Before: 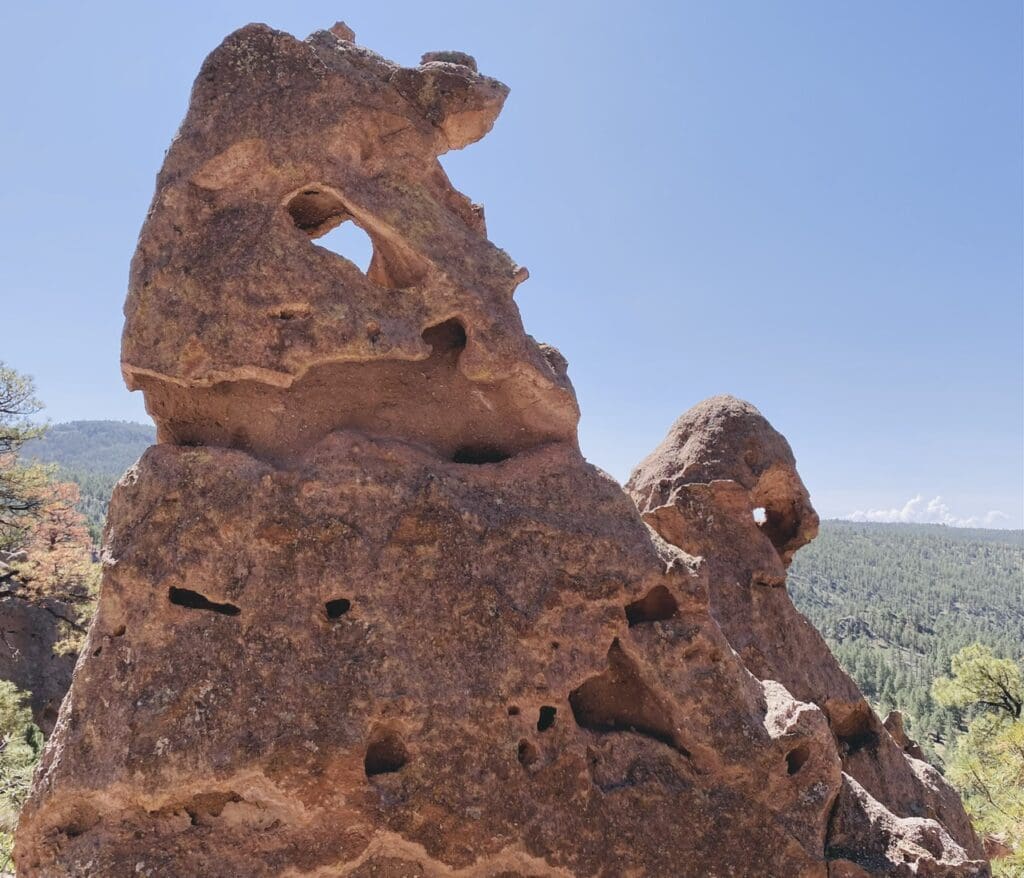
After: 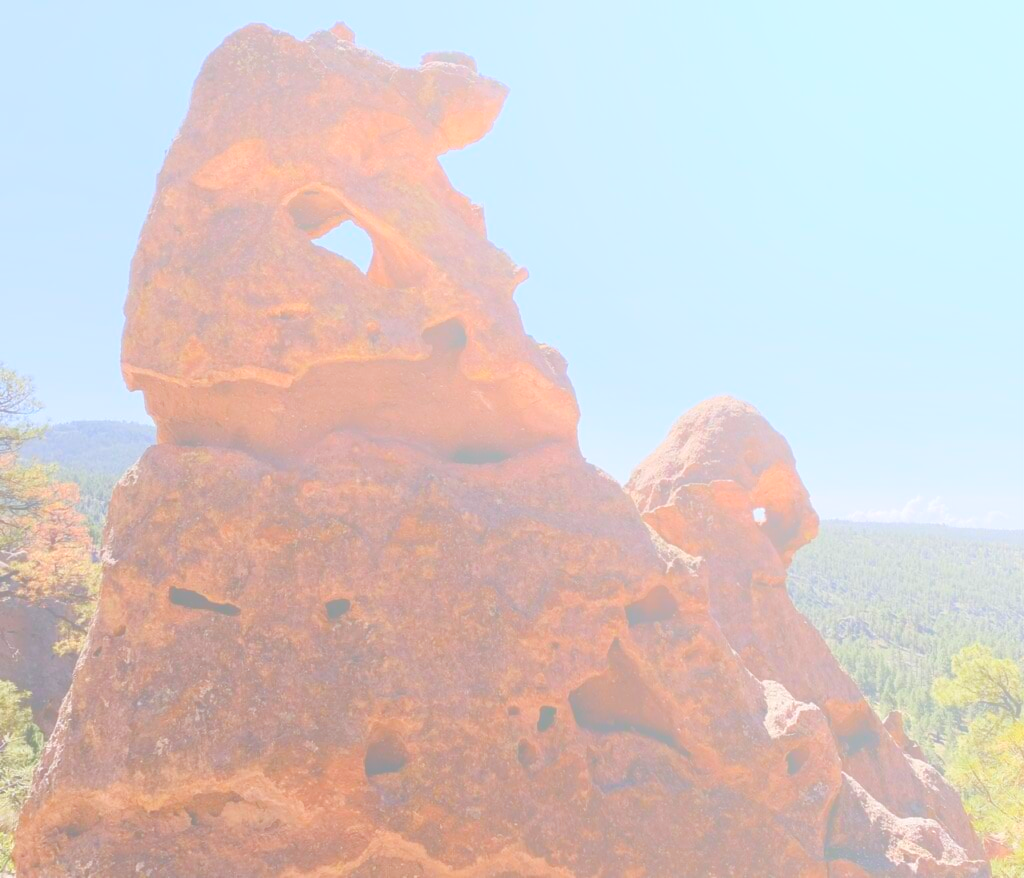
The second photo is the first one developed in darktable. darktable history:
contrast brightness saturation: brightness -0.25, saturation 0.2
bloom: size 85%, threshold 5%, strength 85%
